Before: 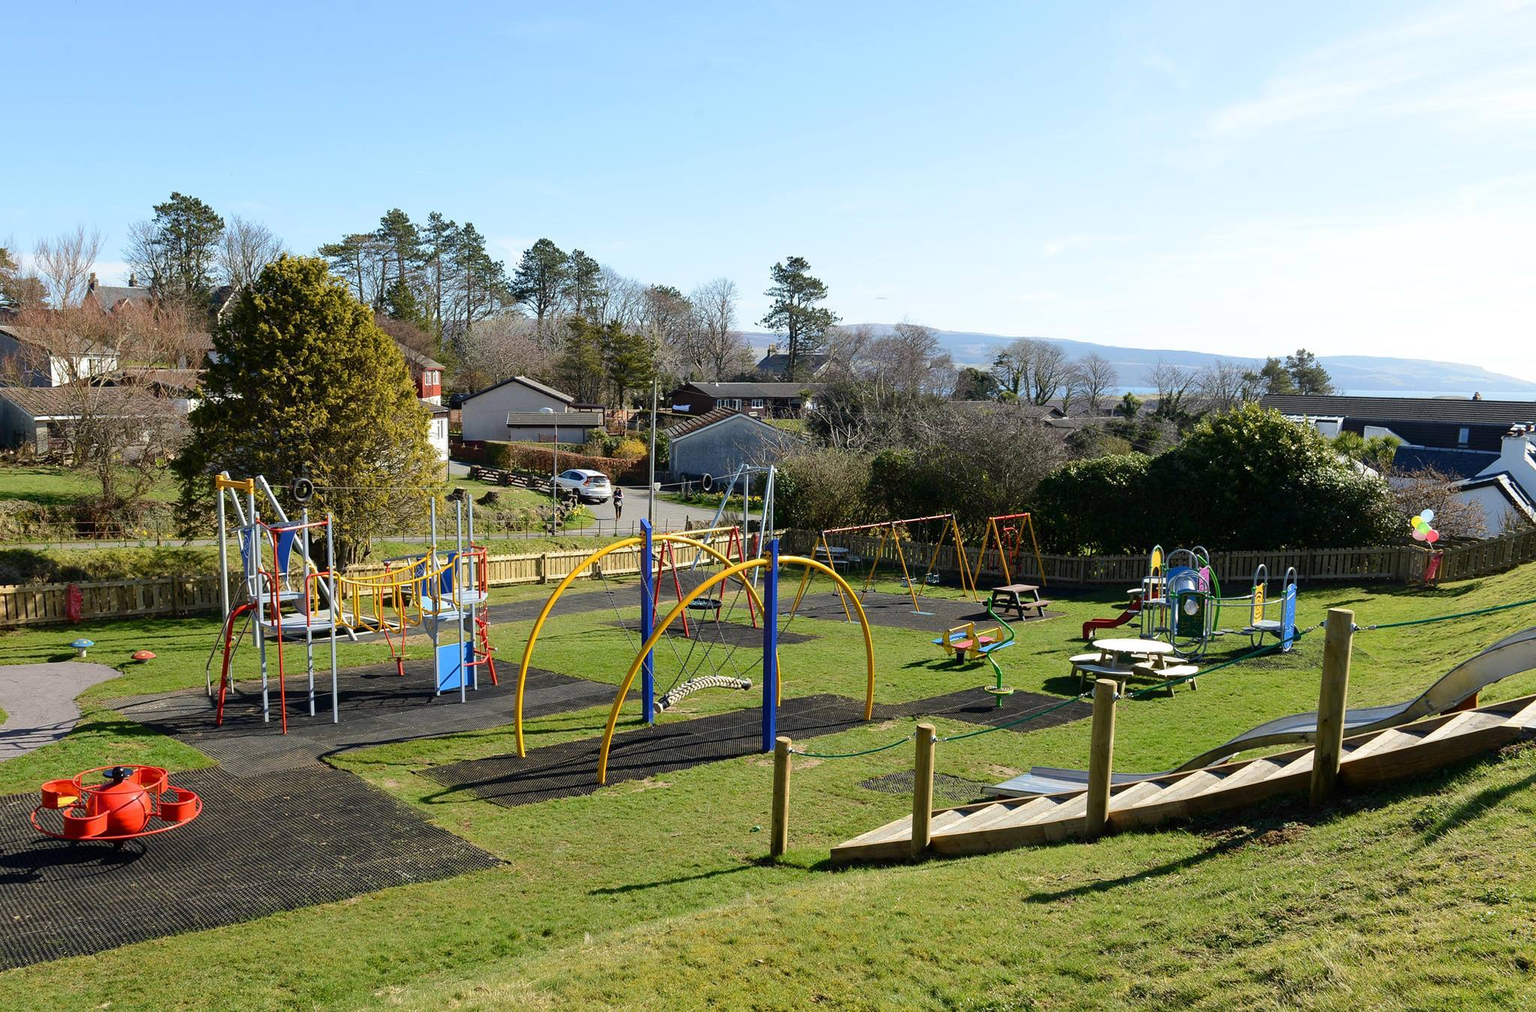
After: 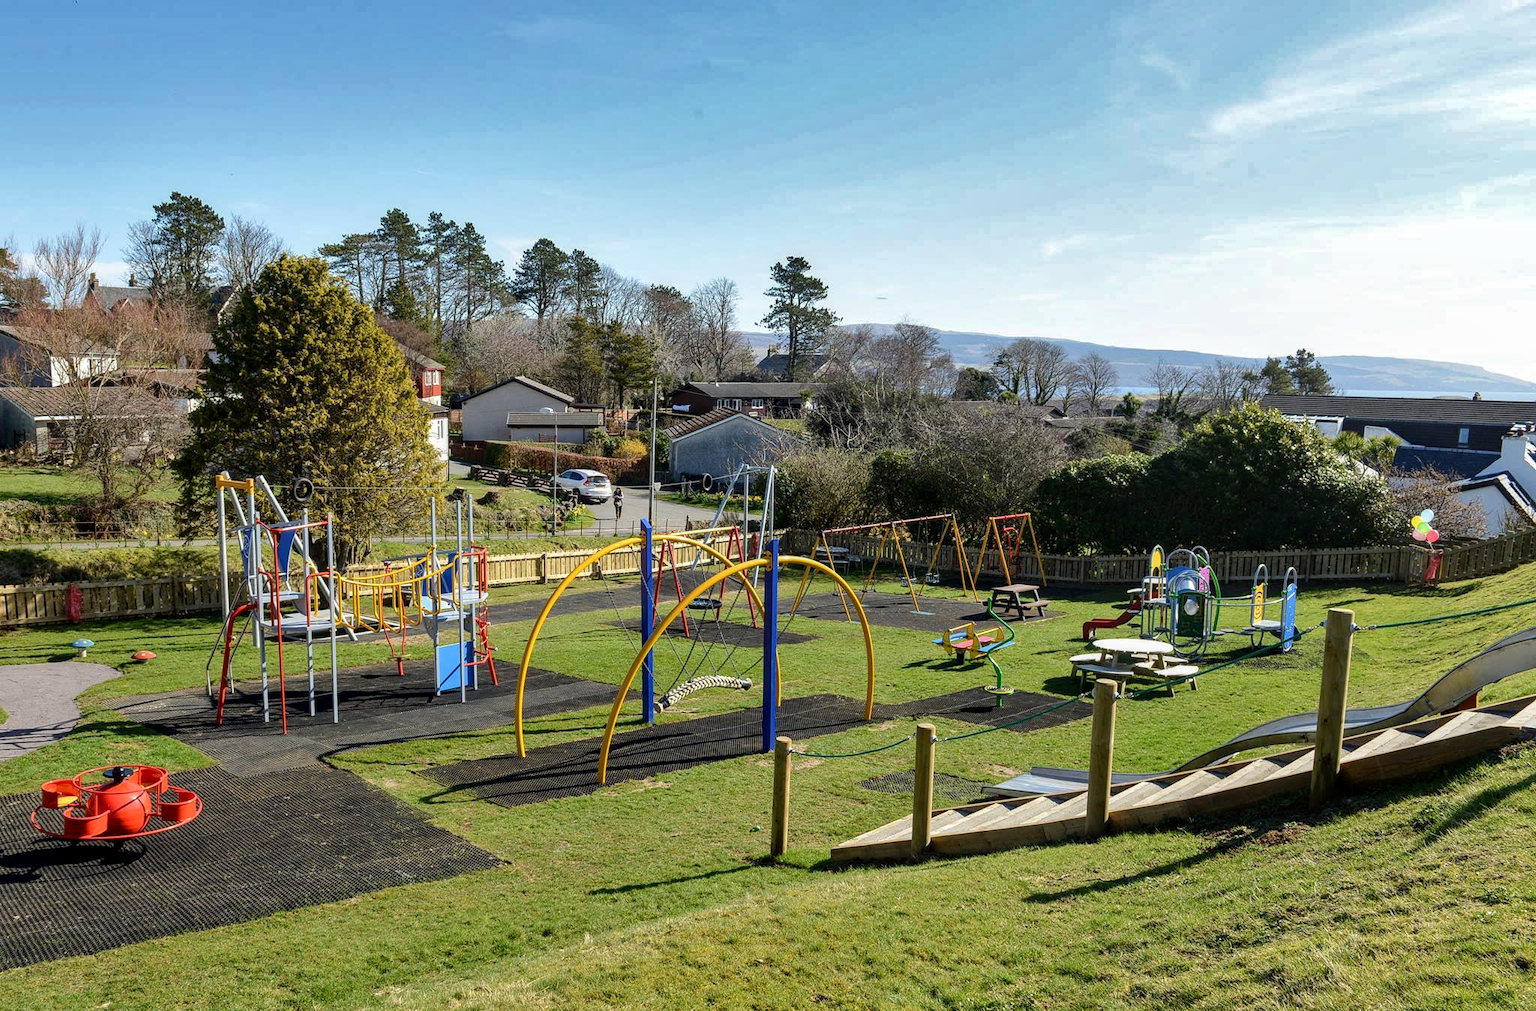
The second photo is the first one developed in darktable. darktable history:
shadows and highlights: radius 108.52, shadows 44.07, highlights -67.8, low approximation 0.01, soften with gaussian
local contrast: on, module defaults
